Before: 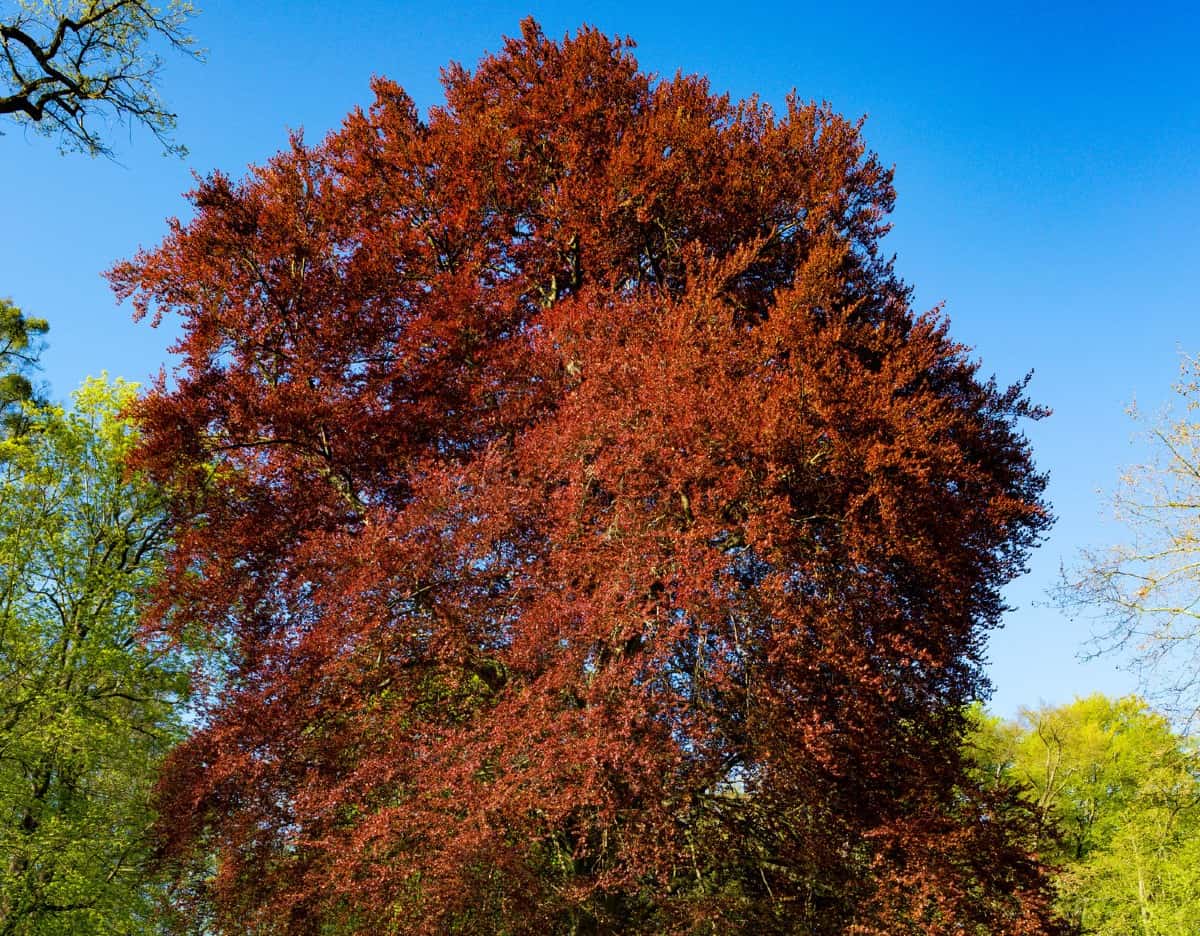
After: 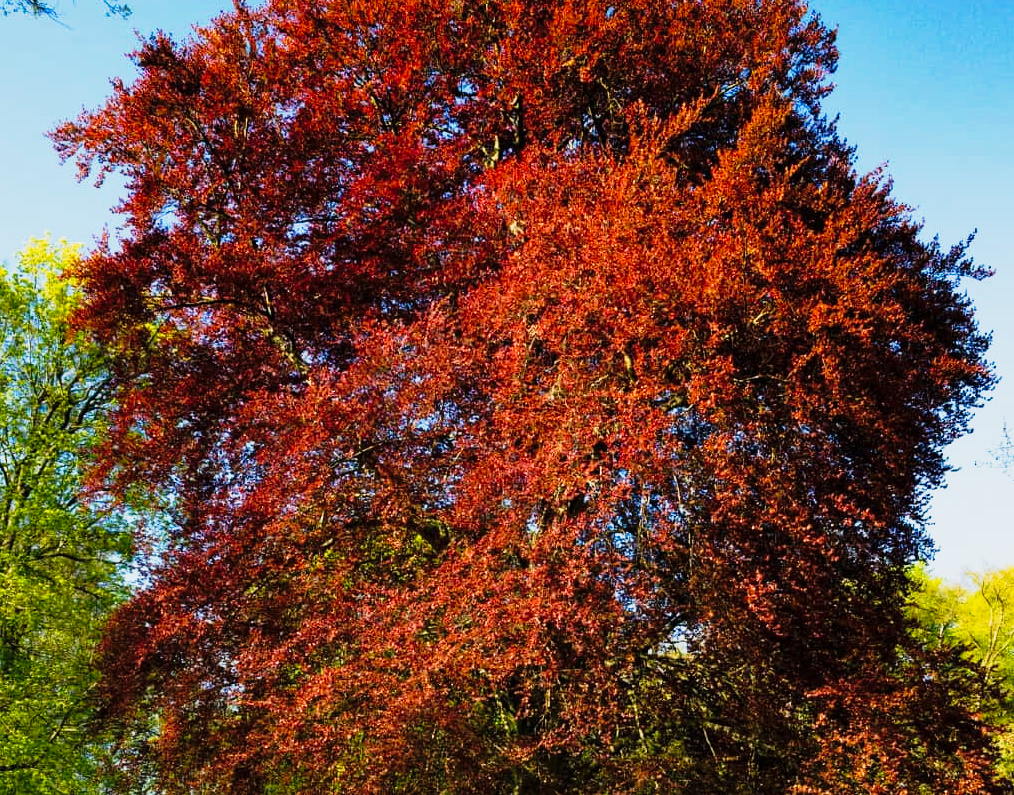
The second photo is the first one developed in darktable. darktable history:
crop and rotate: left 4.785%, top 15.008%, right 10.712%
shadows and highlights: shadows 25.21, highlights -25.6
tone curve: curves: ch0 [(0, 0) (0.046, 0.031) (0.163, 0.114) (0.391, 0.432) (0.488, 0.561) (0.695, 0.839) (0.785, 0.904) (1, 0.965)]; ch1 [(0, 0) (0.248, 0.252) (0.427, 0.412) (0.482, 0.462) (0.499, 0.497) (0.518, 0.52) (0.535, 0.577) (0.585, 0.623) (0.679, 0.743) (0.788, 0.809) (1, 1)]; ch2 [(0, 0) (0.313, 0.262) (0.427, 0.417) (0.473, 0.47) (0.503, 0.503) (0.523, 0.515) (0.557, 0.596) (0.598, 0.646) (0.708, 0.771) (1, 1)], preserve colors none
